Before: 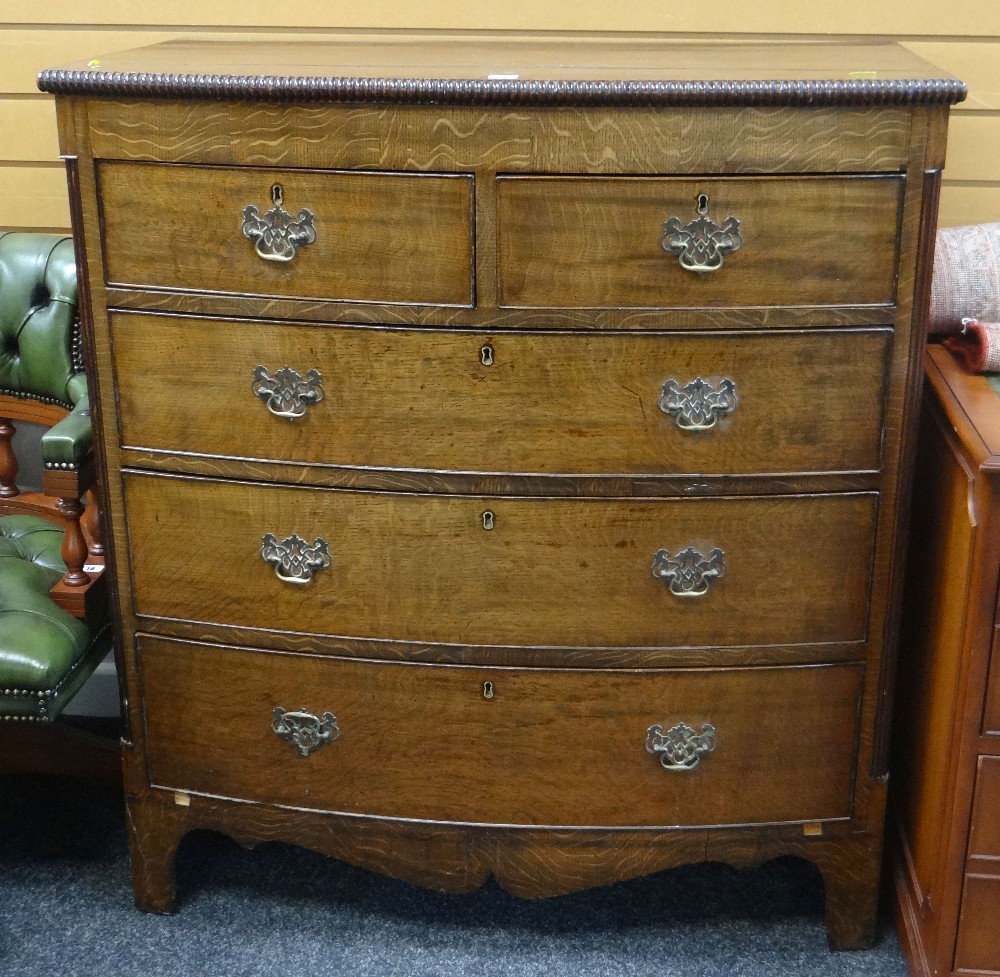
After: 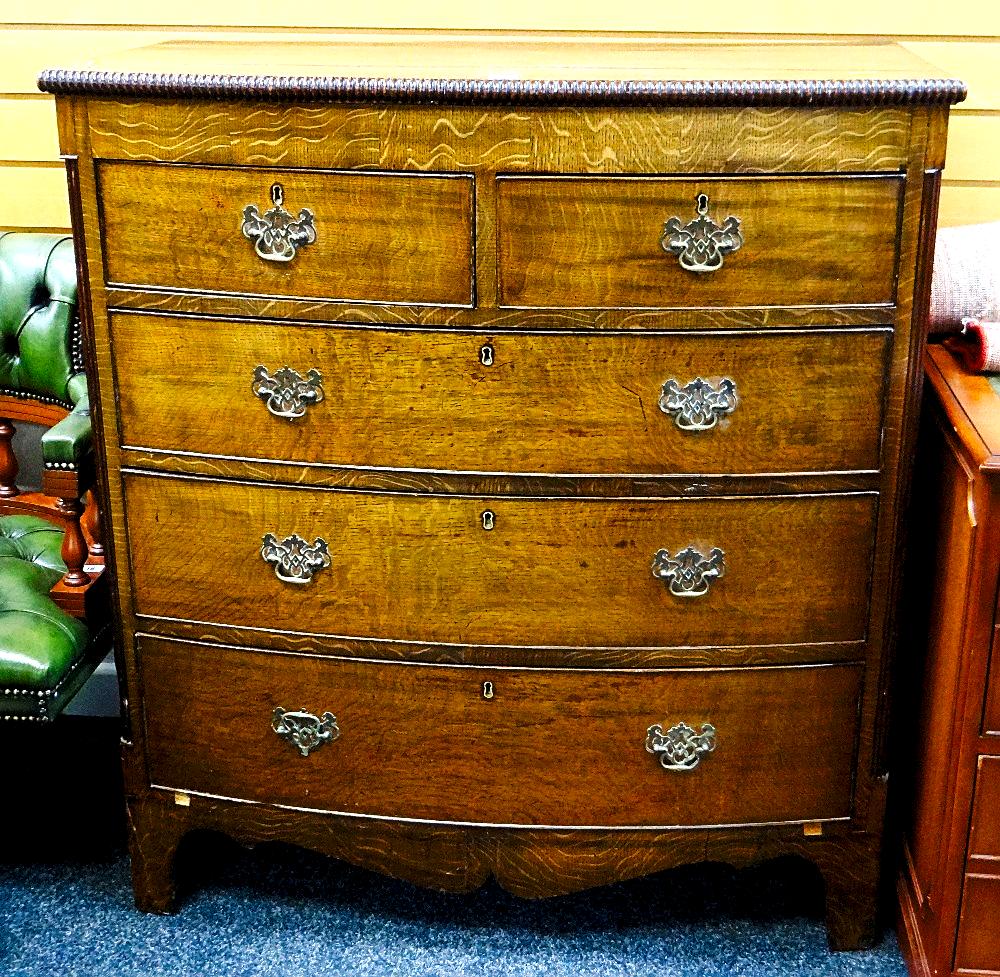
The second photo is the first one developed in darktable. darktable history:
exposure: black level correction 0.008, exposure 0.971 EV, compensate highlight preservation false
sharpen: on, module defaults
color balance rgb: perceptual saturation grading › global saturation 20.059%, perceptual saturation grading › highlights -19.963%, perceptual saturation grading › shadows 29.412%, global vibrance 21.048%
tone curve: curves: ch0 [(0, 0) (0.003, 0) (0.011, 0) (0.025, 0) (0.044, 0.006) (0.069, 0.024) (0.1, 0.038) (0.136, 0.052) (0.177, 0.08) (0.224, 0.112) (0.277, 0.145) (0.335, 0.206) (0.399, 0.284) (0.468, 0.372) (0.543, 0.477) (0.623, 0.593) (0.709, 0.717) (0.801, 0.815) (0.898, 0.92) (1, 1)], preserve colors none
